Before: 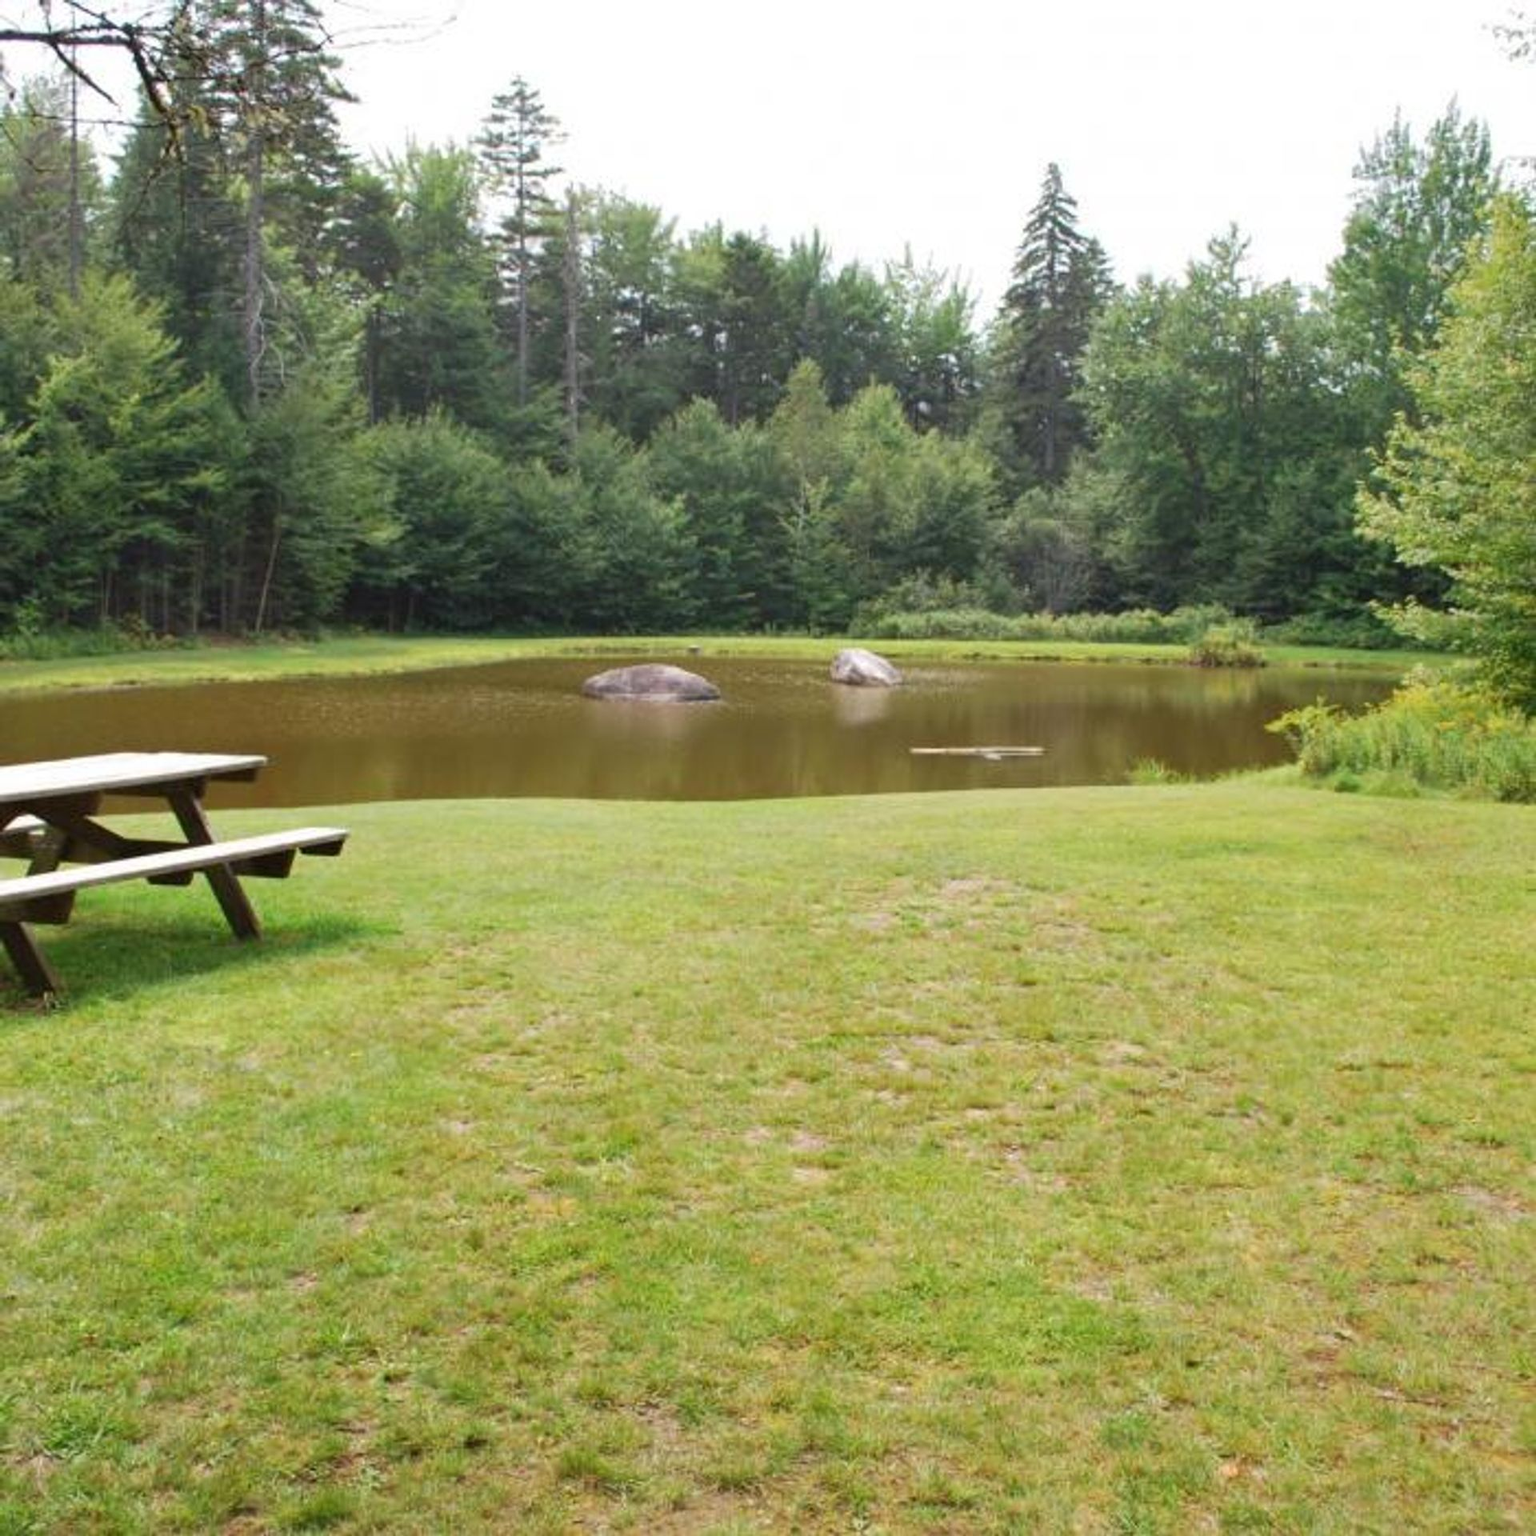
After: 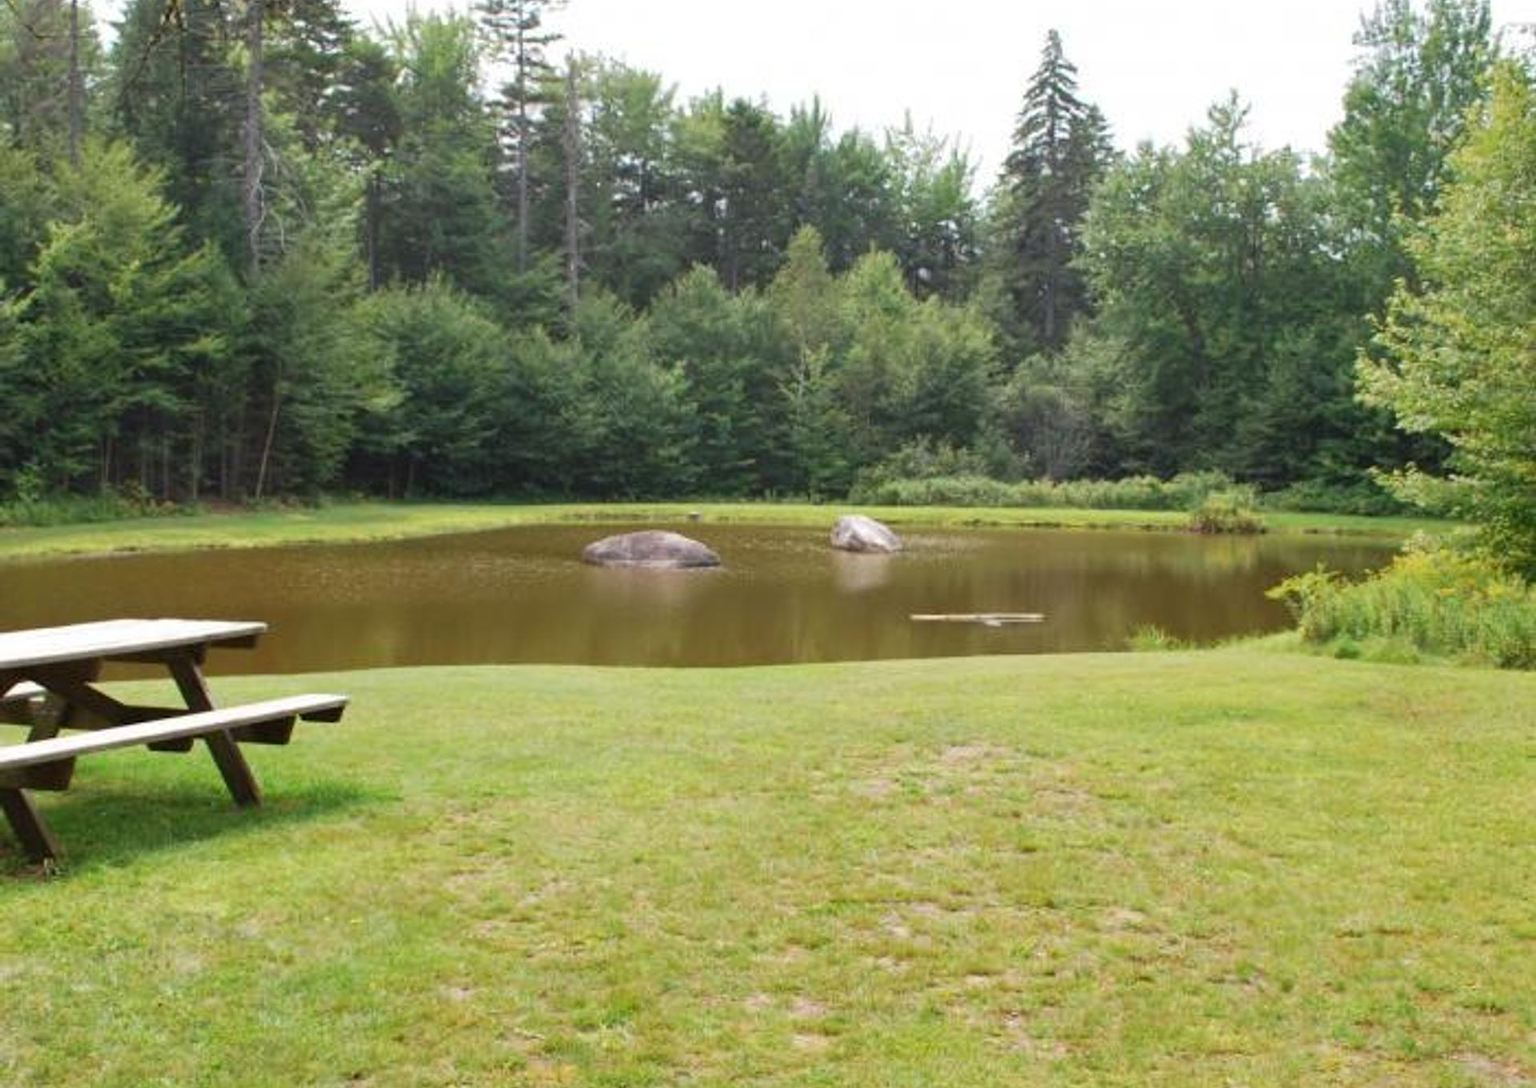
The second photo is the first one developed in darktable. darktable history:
crop and rotate: top 8.74%, bottom 20.411%
